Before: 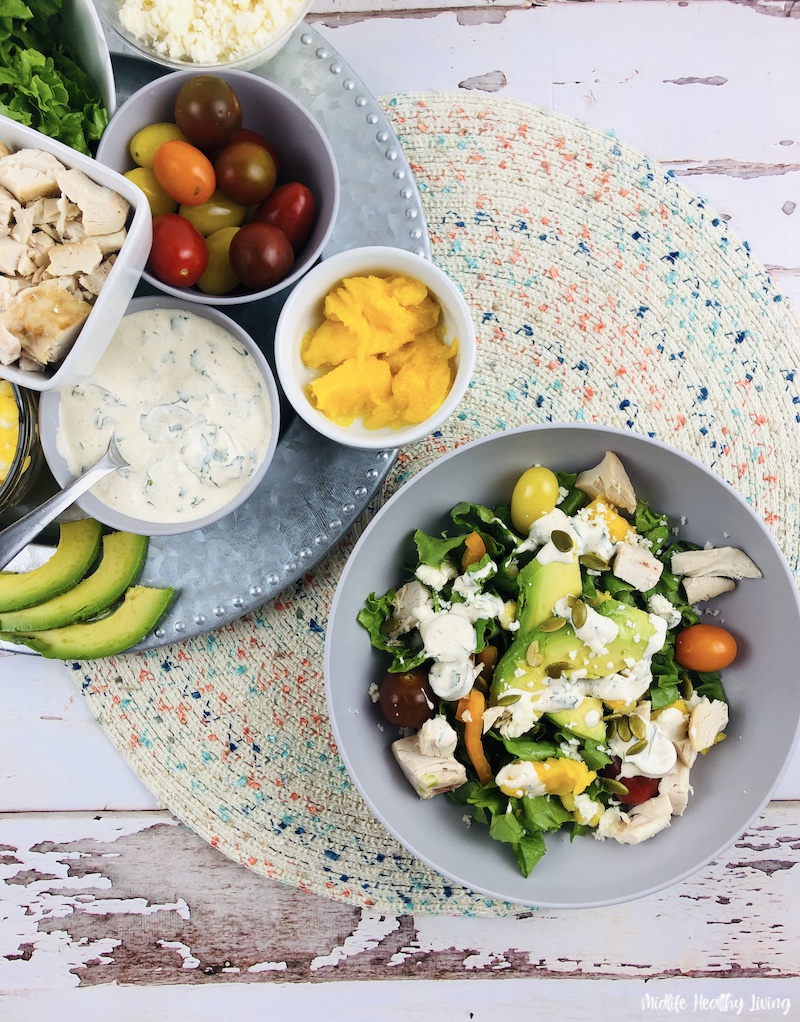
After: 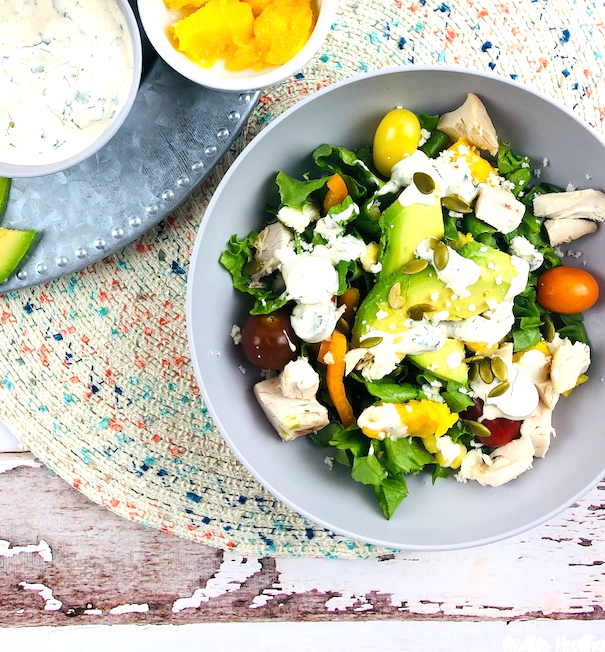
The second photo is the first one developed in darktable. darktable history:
exposure: black level correction 0.001, exposure 0.5 EV, compensate exposure bias true, compensate highlight preservation false
crop and rotate: left 17.299%, top 35.115%, right 7.015%, bottom 1.024%
